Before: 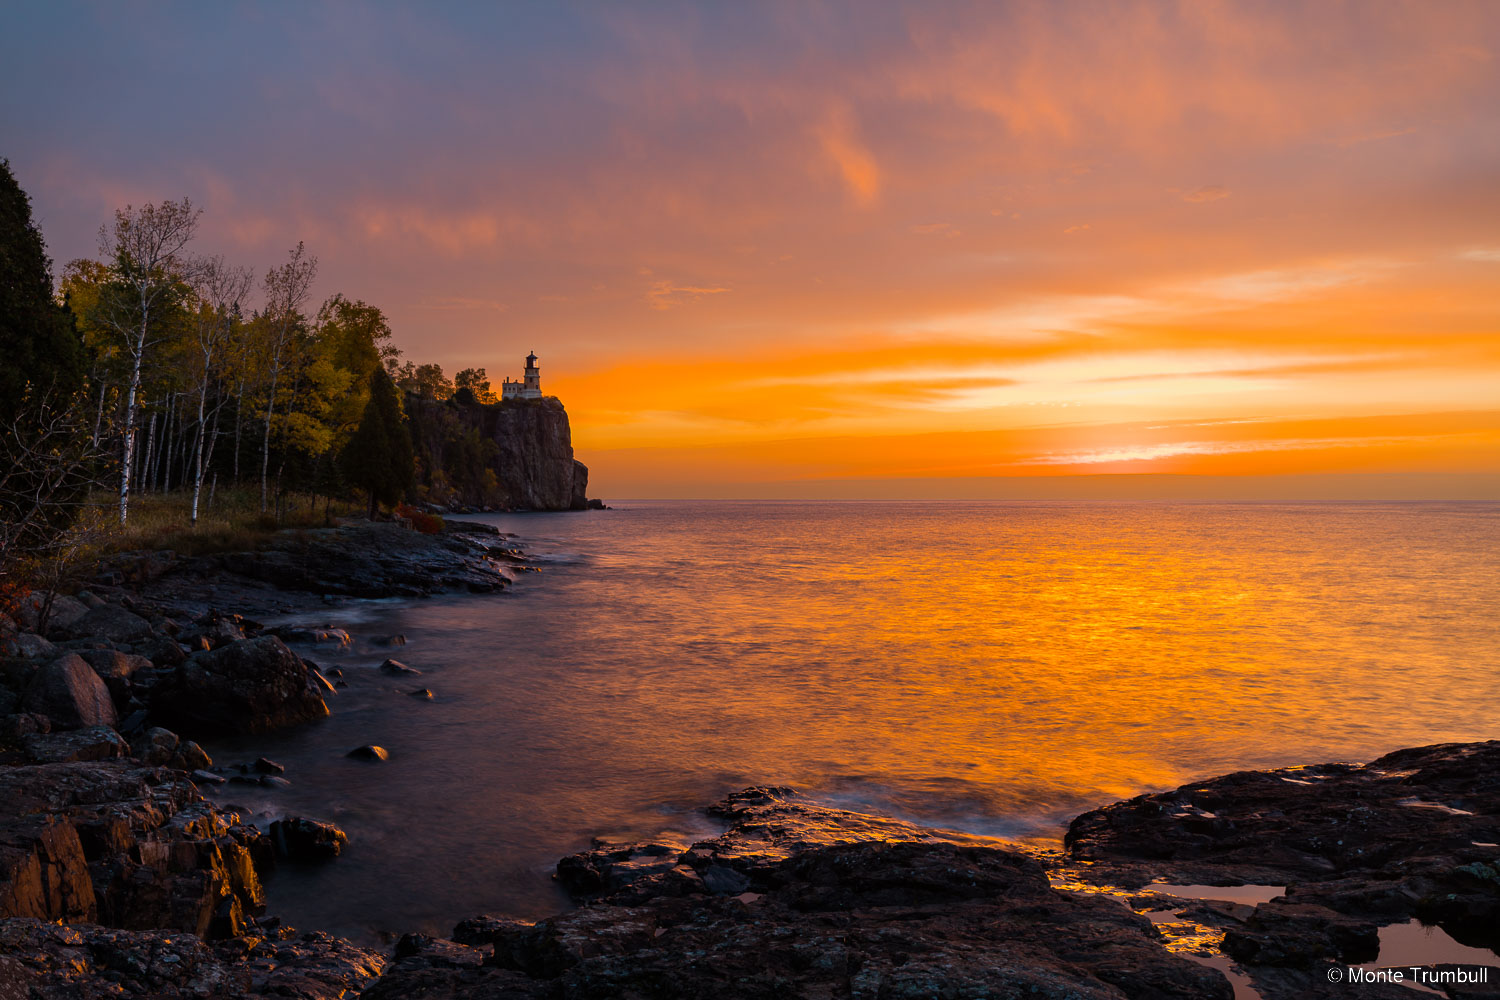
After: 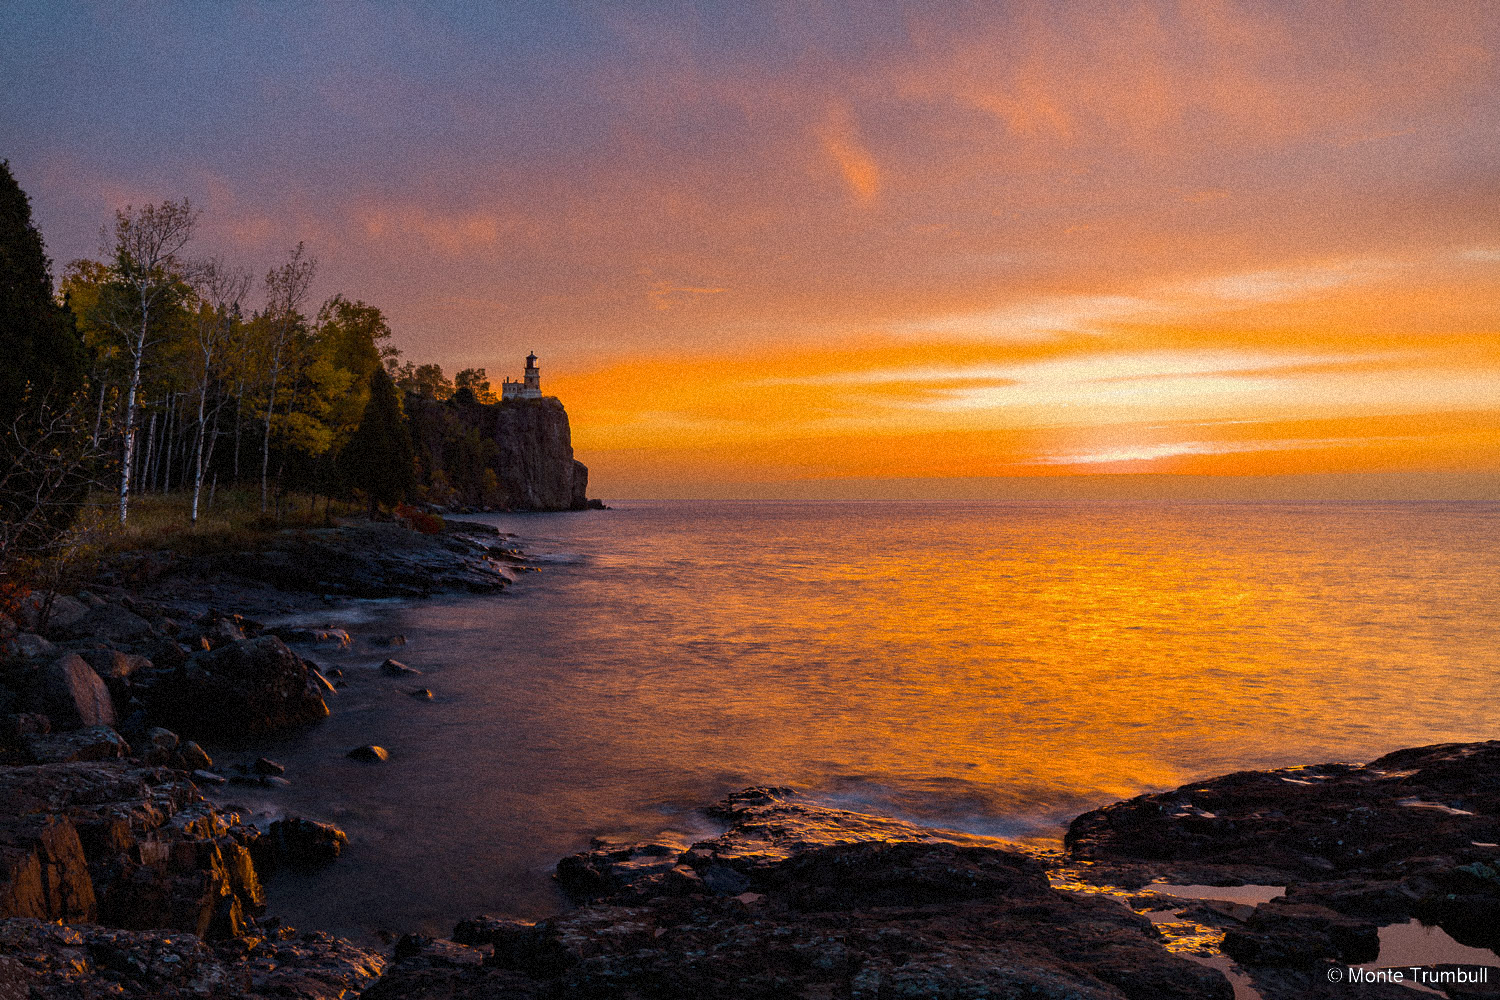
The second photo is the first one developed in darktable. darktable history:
grain: coarseness 9.38 ISO, strength 34.99%, mid-tones bias 0%
white balance: red 0.98, blue 1.034
